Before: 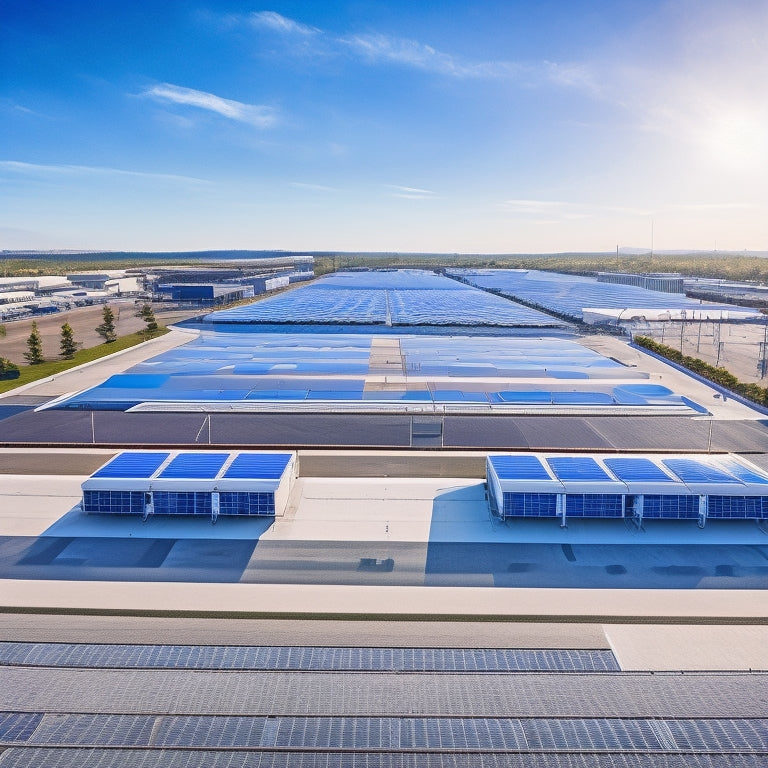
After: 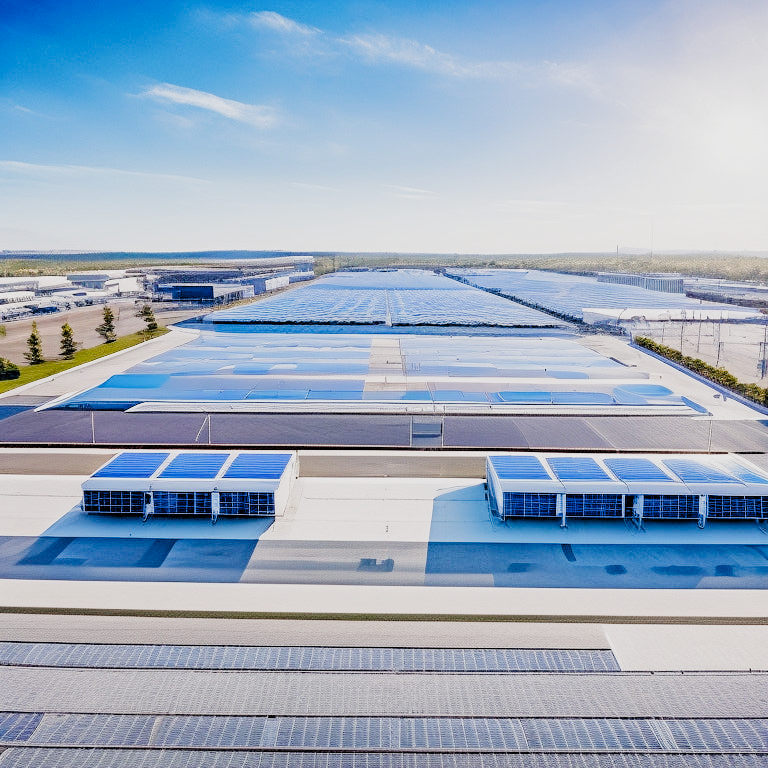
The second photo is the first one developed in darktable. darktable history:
exposure: black level correction -0.005, exposure 0.622 EV, compensate highlight preservation false
filmic rgb: black relative exposure -2.85 EV, white relative exposure 4.56 EV, hardness 1.77, contrast 1.25, preserve chrominance no, color science v5 (2021)
